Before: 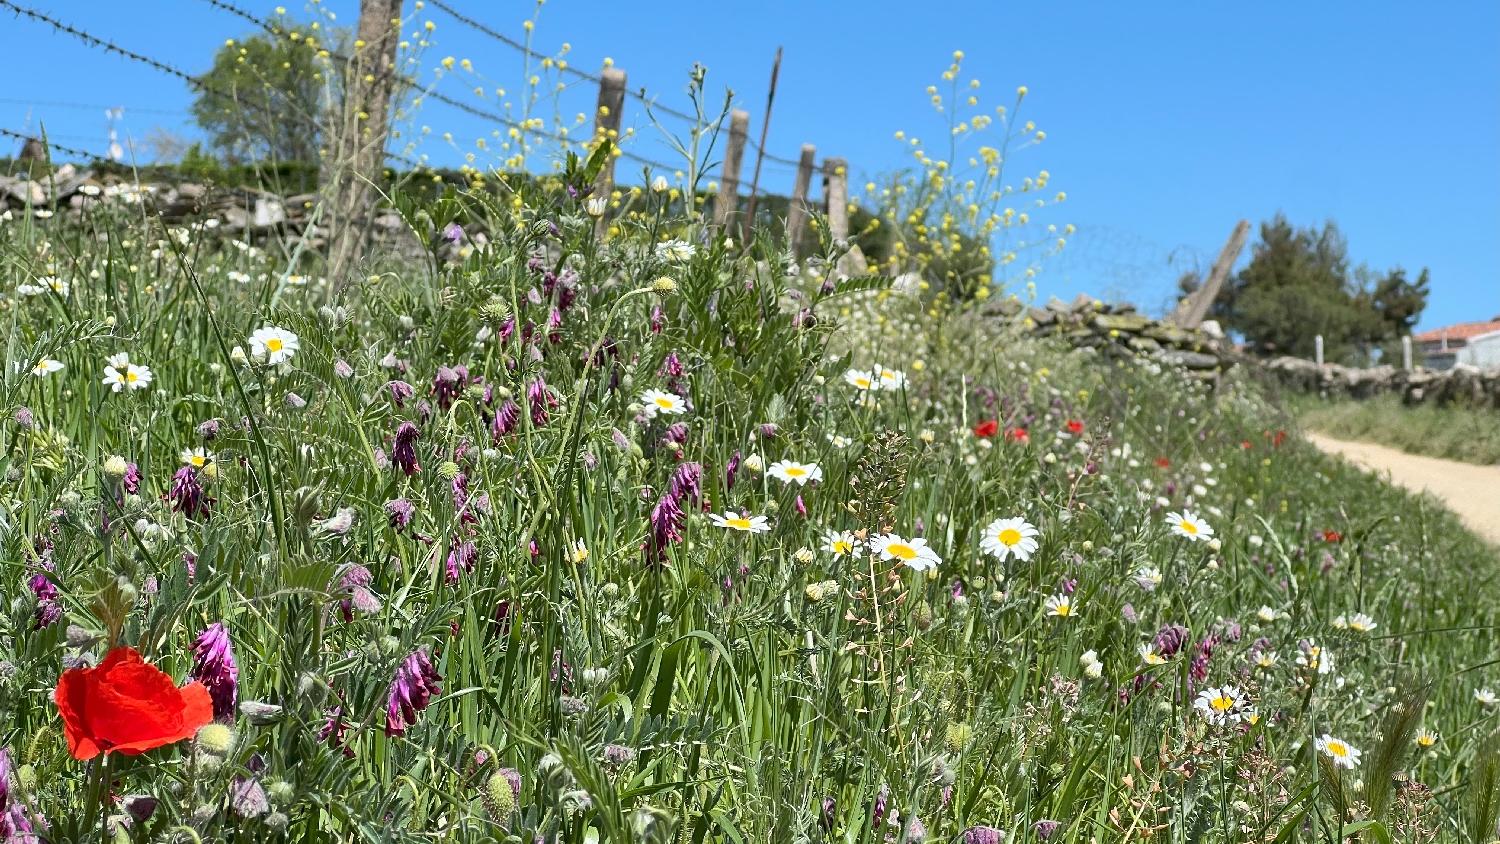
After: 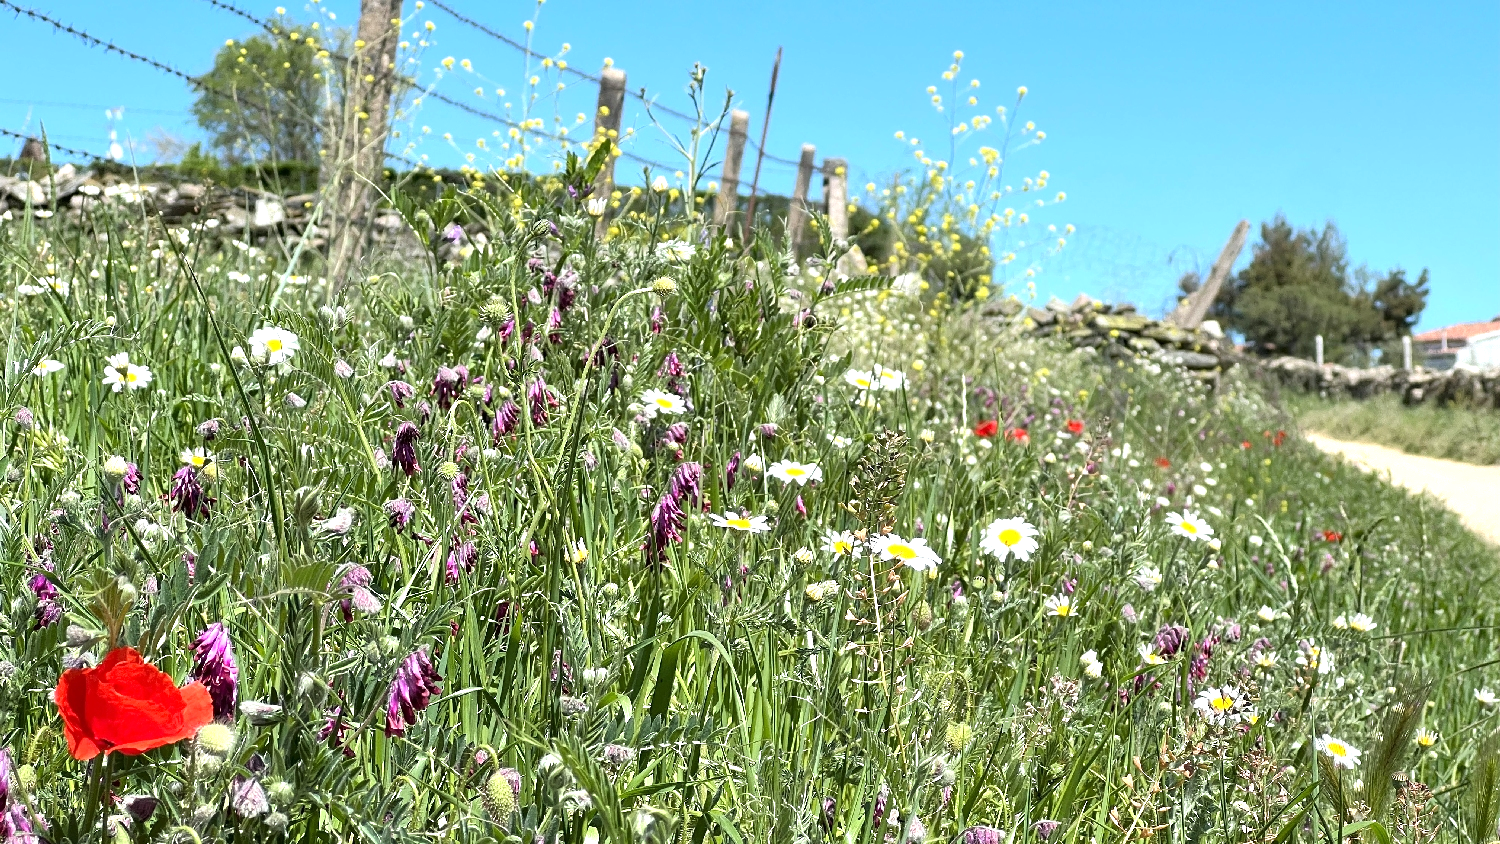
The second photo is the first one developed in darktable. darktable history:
tone equalizer: -8 EV -0.733 EV, -7 EV -0.736 EV, -6 EV -0.569 EV, -5 EV -0.365 EV, -3 EV 0.377 EV, -2 EV 0.6 EV, -1 EV 0.675 EV, +0 EV 0.725 EV
